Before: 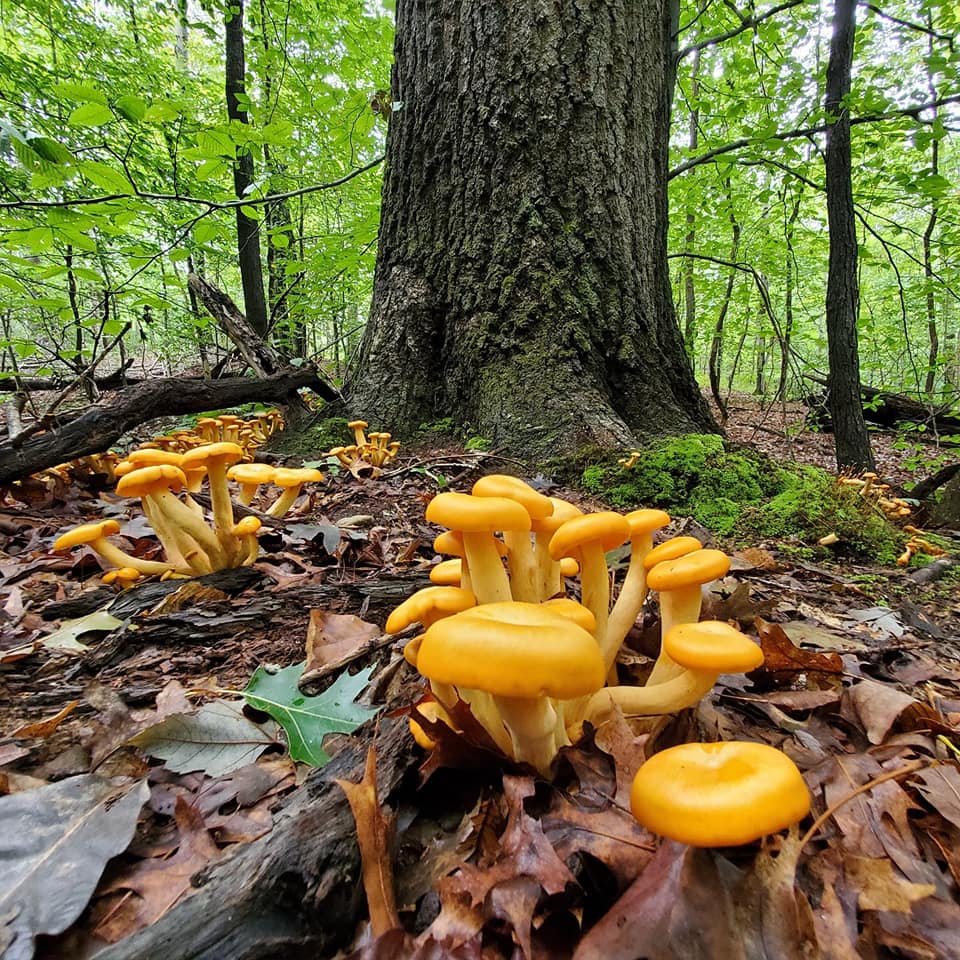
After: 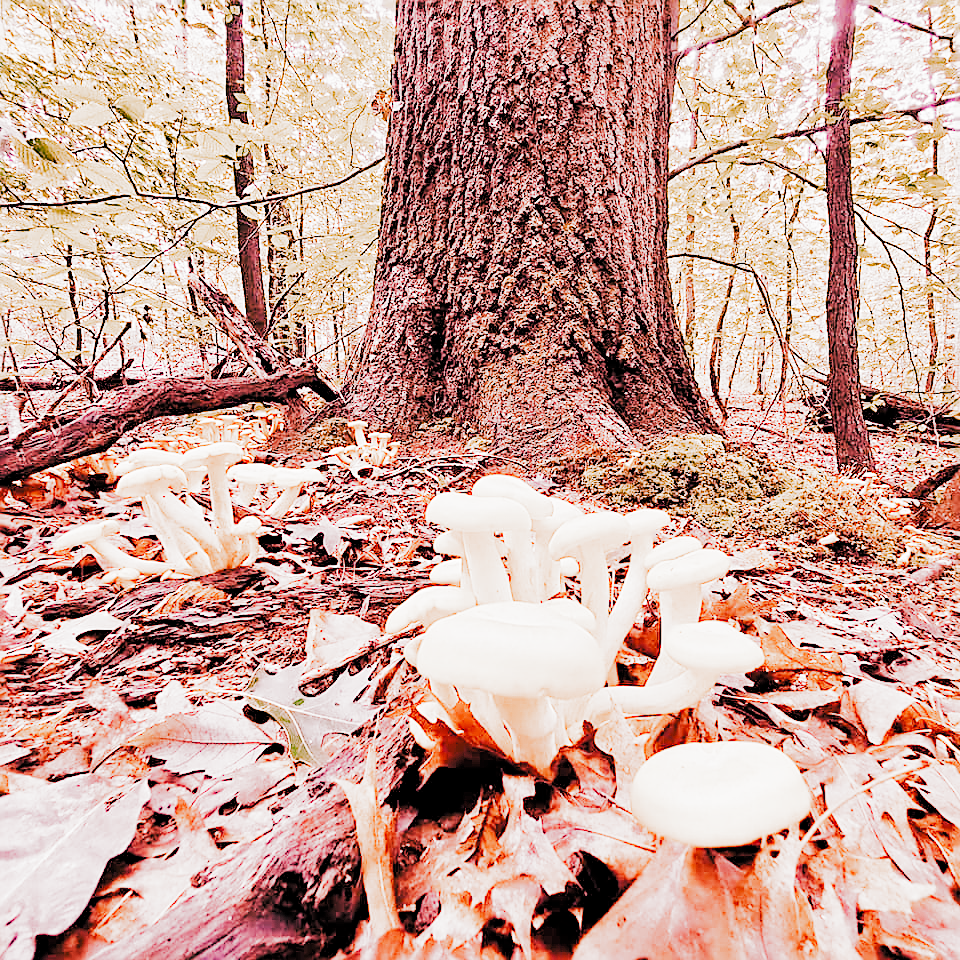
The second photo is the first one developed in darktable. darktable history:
sharpen: on, module defaults
exposure: exposure 0.64 EV, compensate highlight preservation false
white balance: red 3.121, blue 1.419
filmic: grey point source 9.28, black point source -5.14, white point source 5.67, grey point target 18, white point target 100, output power 2.2, latitude stops 2, contrast 1.5, saturation 100, global saturation 100
